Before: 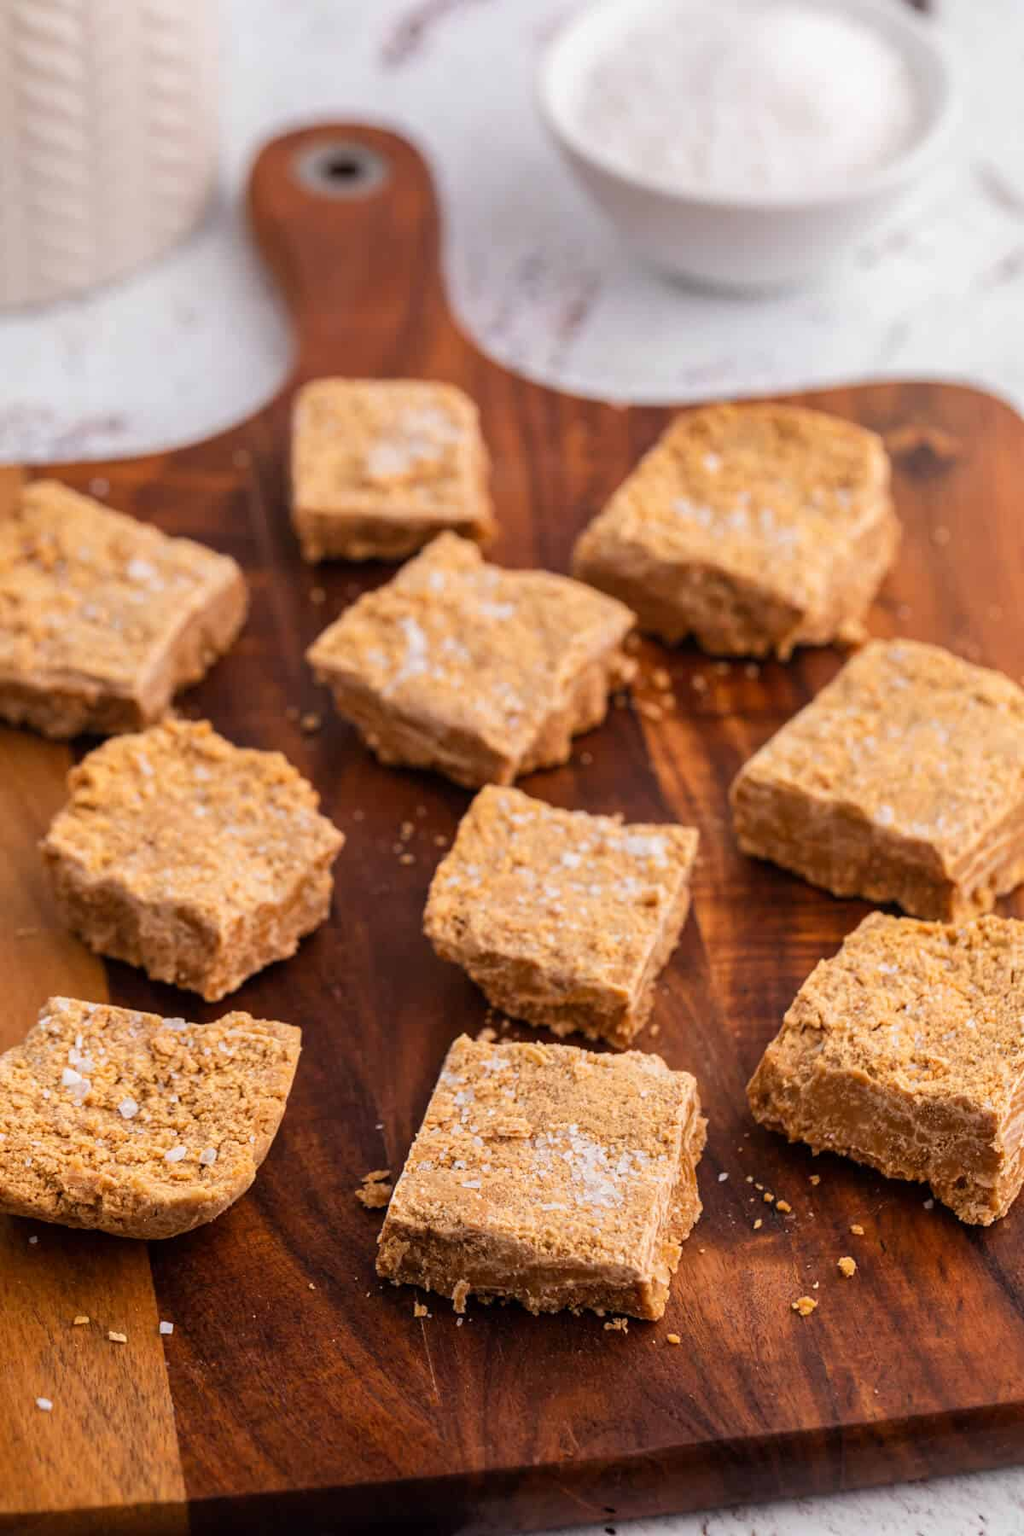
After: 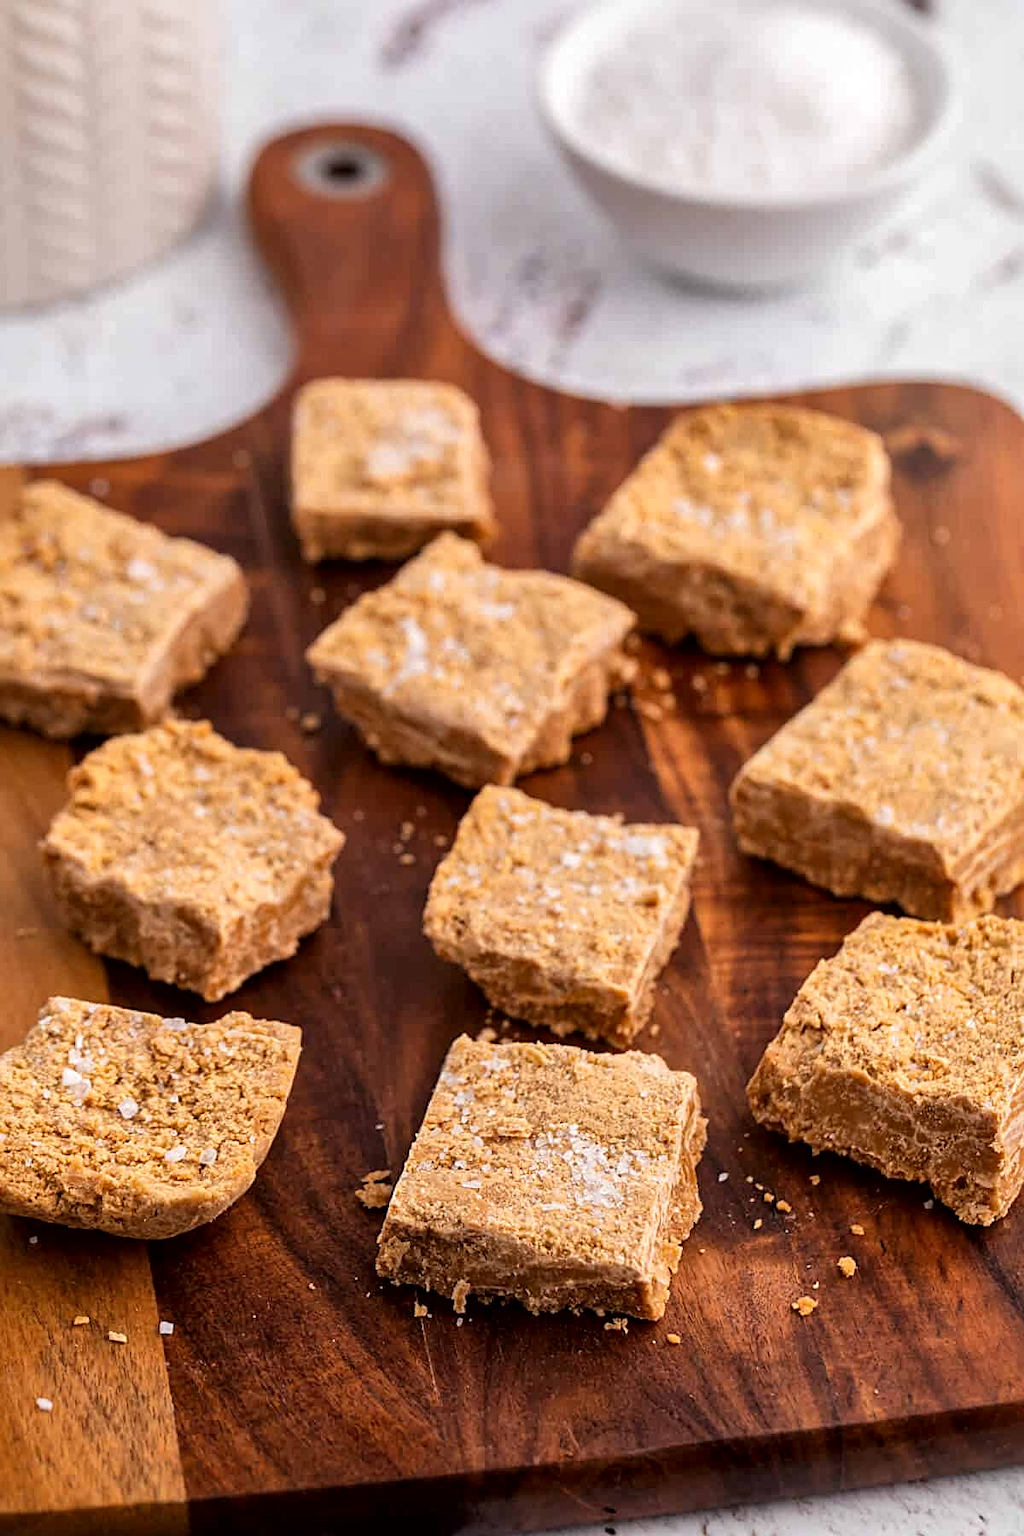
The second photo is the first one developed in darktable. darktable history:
local contrast: mode bilateral grid, contrast 20, coarseness 50, detail 148%, midtone range 0.2
sharpen: on, module defaults
